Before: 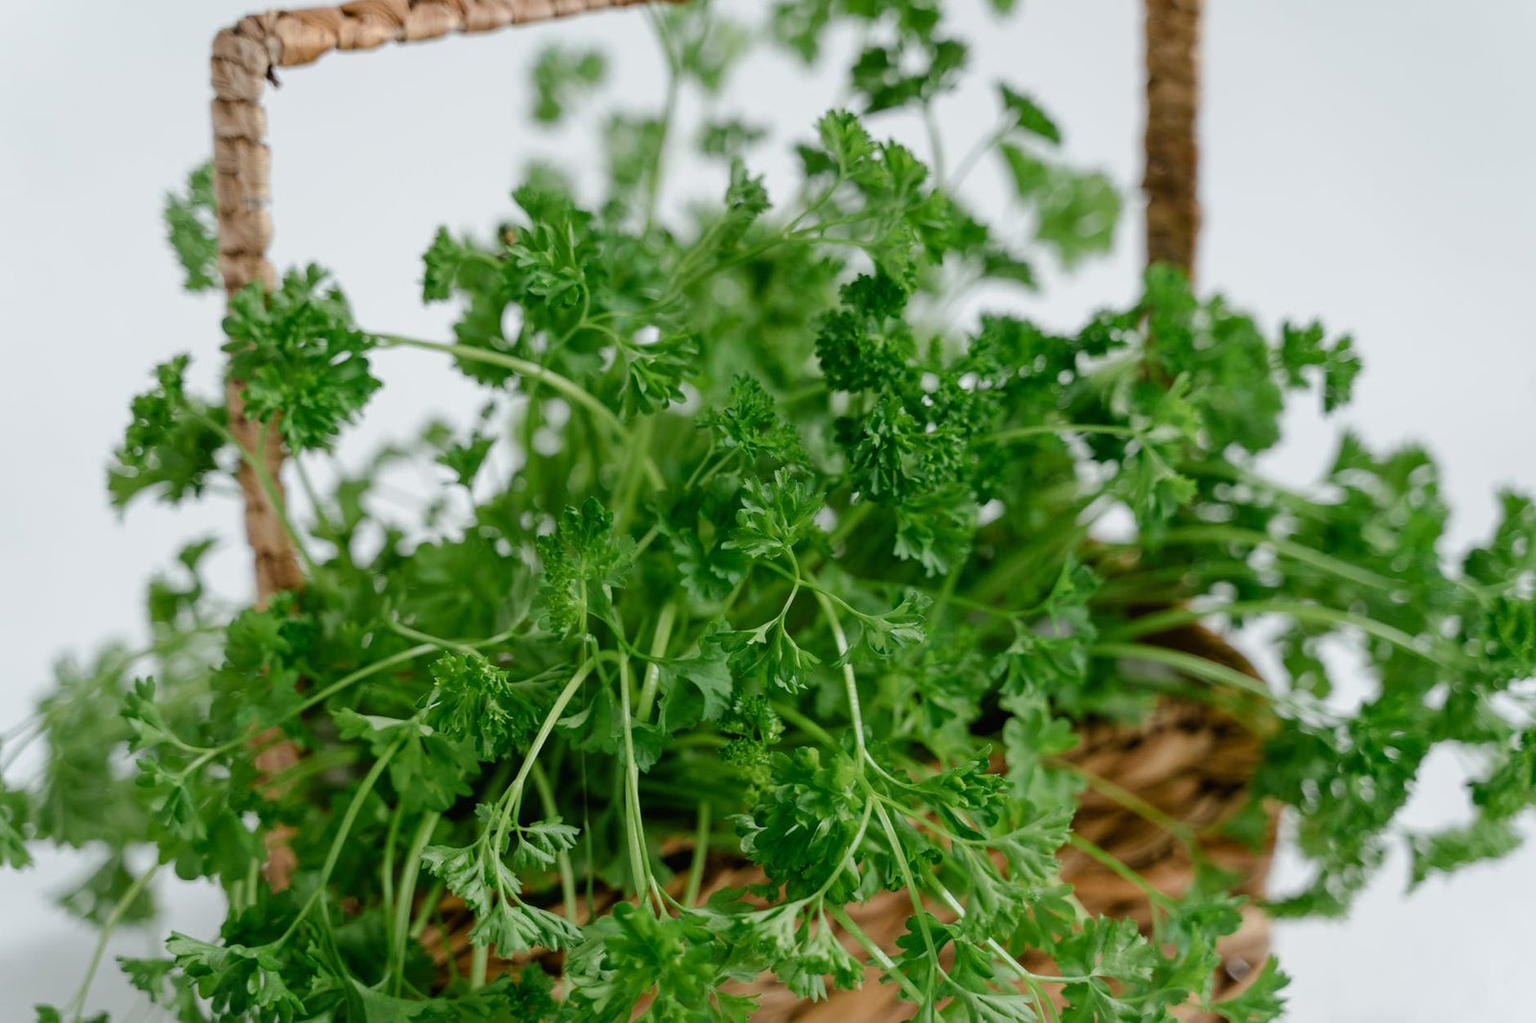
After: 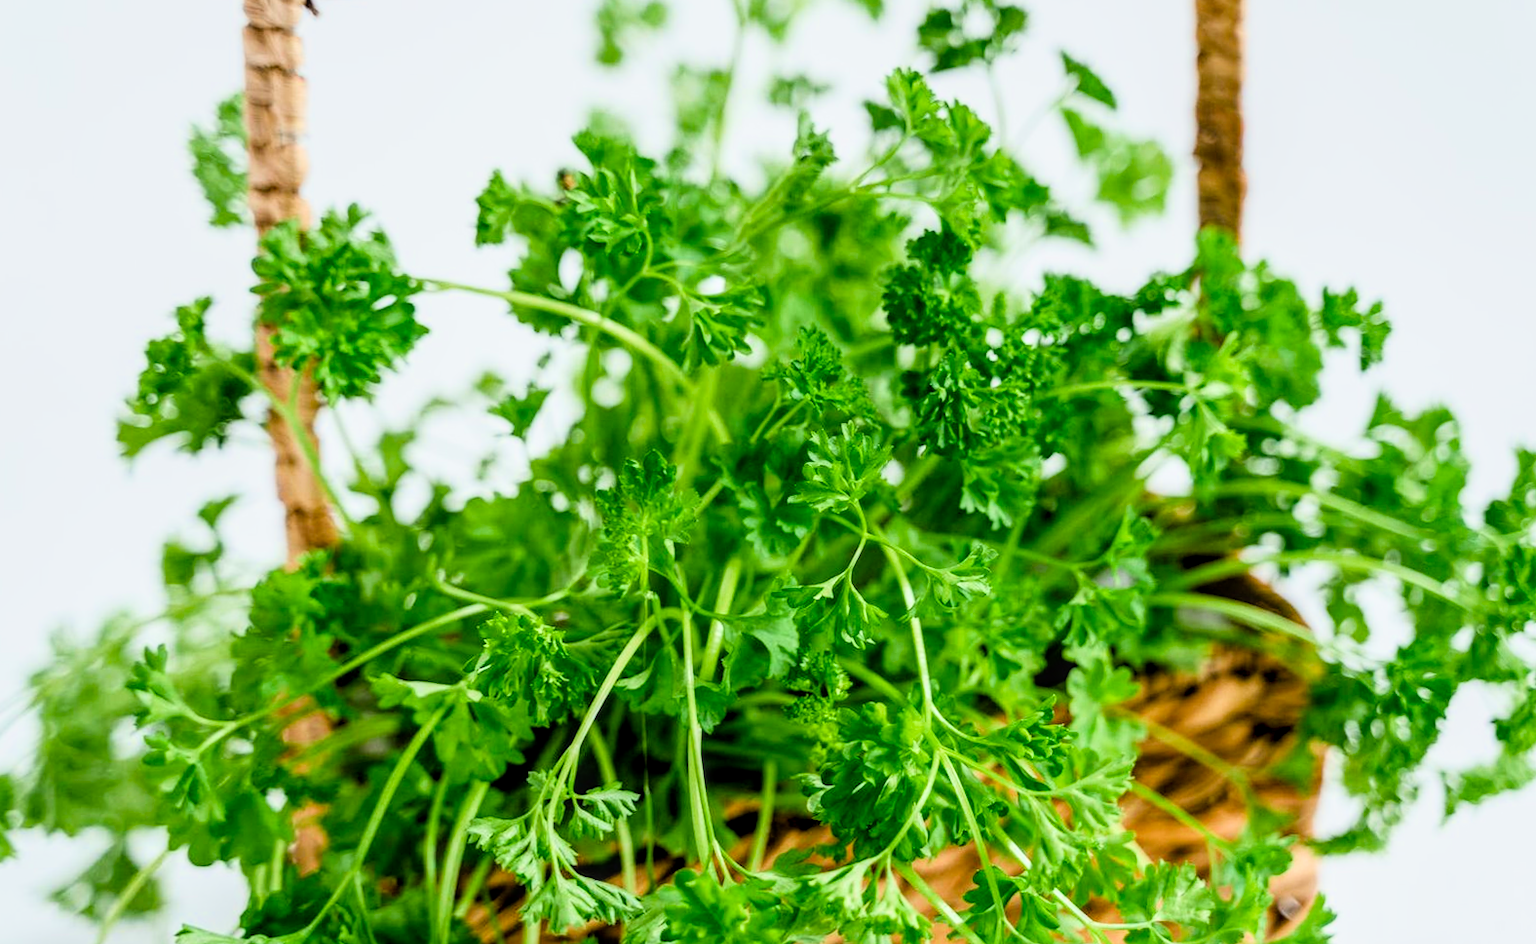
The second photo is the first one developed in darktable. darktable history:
color balance rgb: perceptual saturation grading › global saturation 20%, global vibrance 20%
tone equalizer: on, module defaults
rotate and perspective: rotation -0.013°, lens shift (vertical) -0.027, lens shift (horizontal) 0.178, crop left 0.016, crop right 0.989, crop top 0.082, crop bottom 0.918
exposure: black level correction 0, exposure 1.1 EV, compensate exposure bias true, compensate highlight preservation false
filmic rgb: black relative exposure -11.88 EV, white relative exposure 5.43 EV, threshold 3 EV, hardness 4.49, latitude 50%, contrast 1.14, color science v5 (2021), contrast in shadows safe, contrast in highlights safe, enable highlight reconstruction true
local contrast: on, module defaults
